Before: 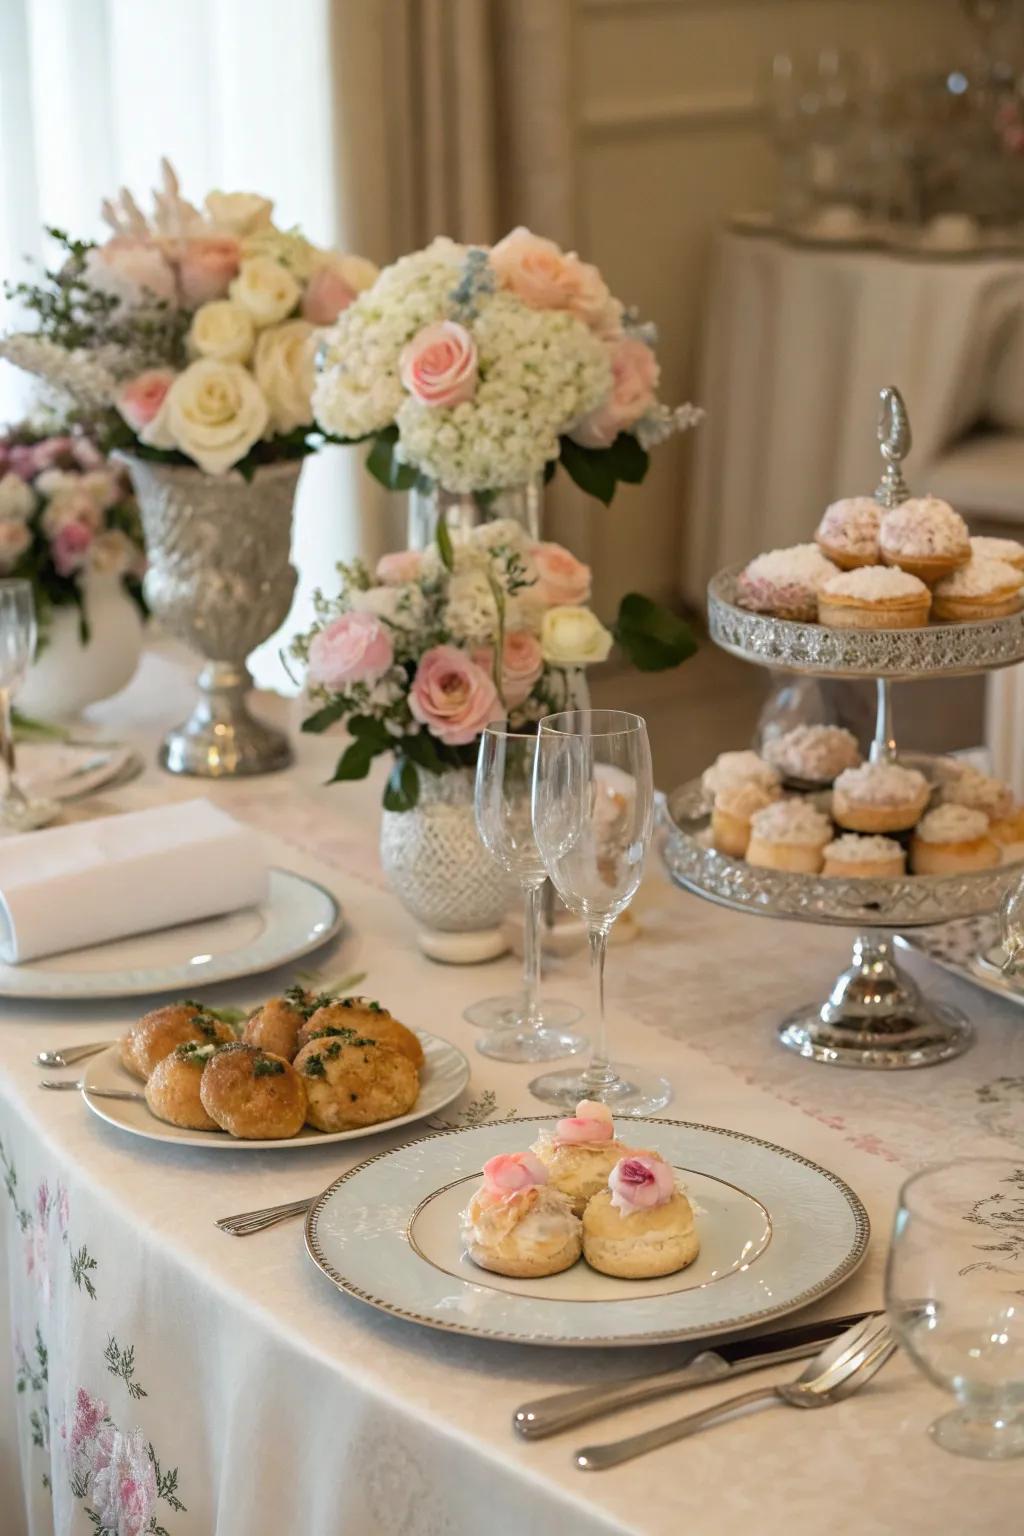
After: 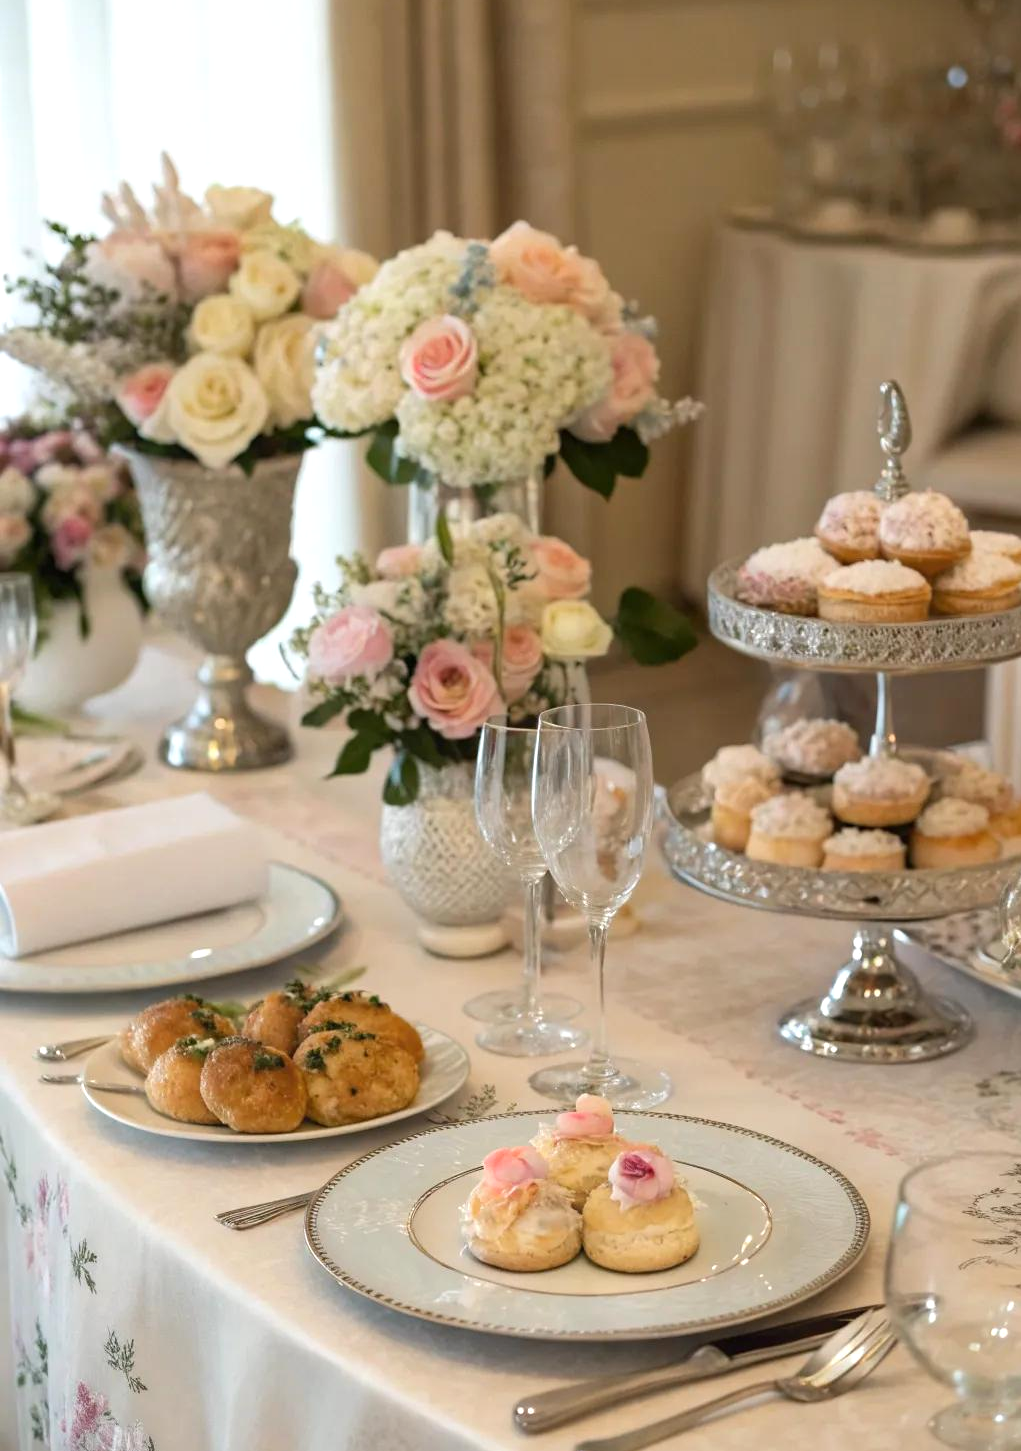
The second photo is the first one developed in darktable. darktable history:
crop: top 0.448%, right 0.264%, bottom 5.045%
exposure: exposure 0.2 EV, compensate highlight preservation false
